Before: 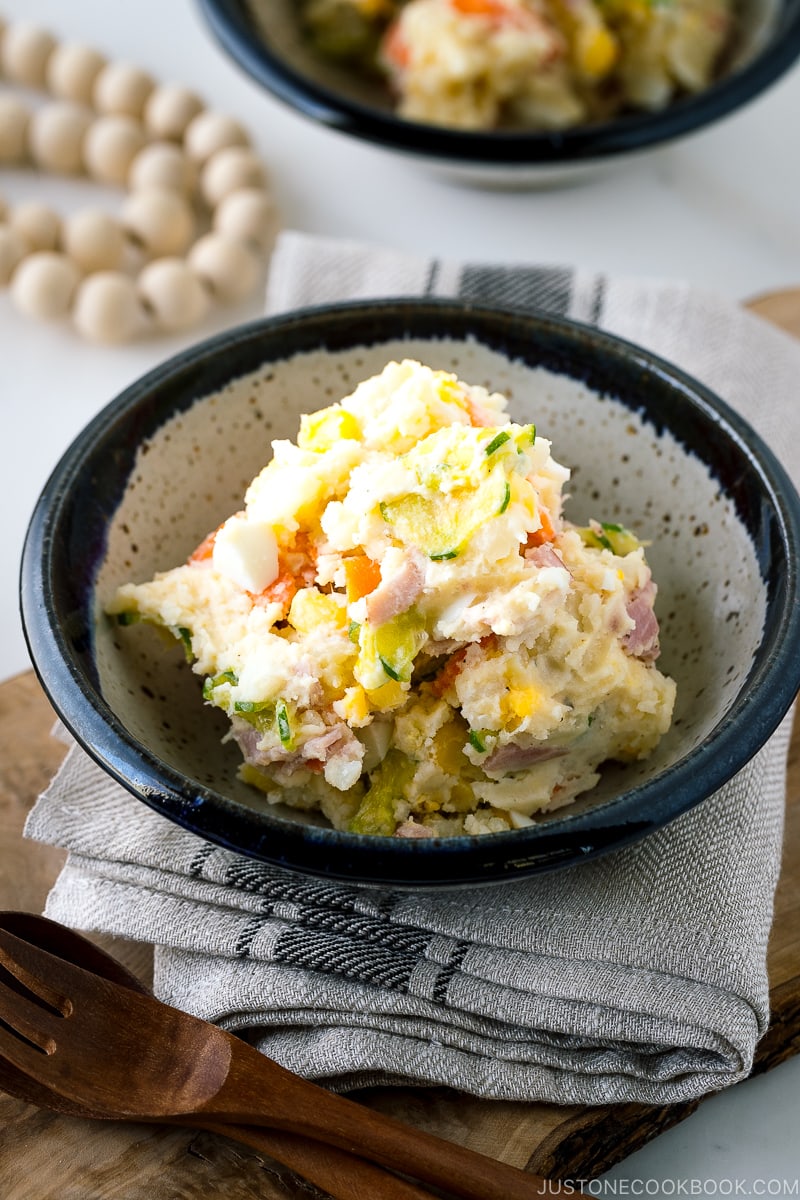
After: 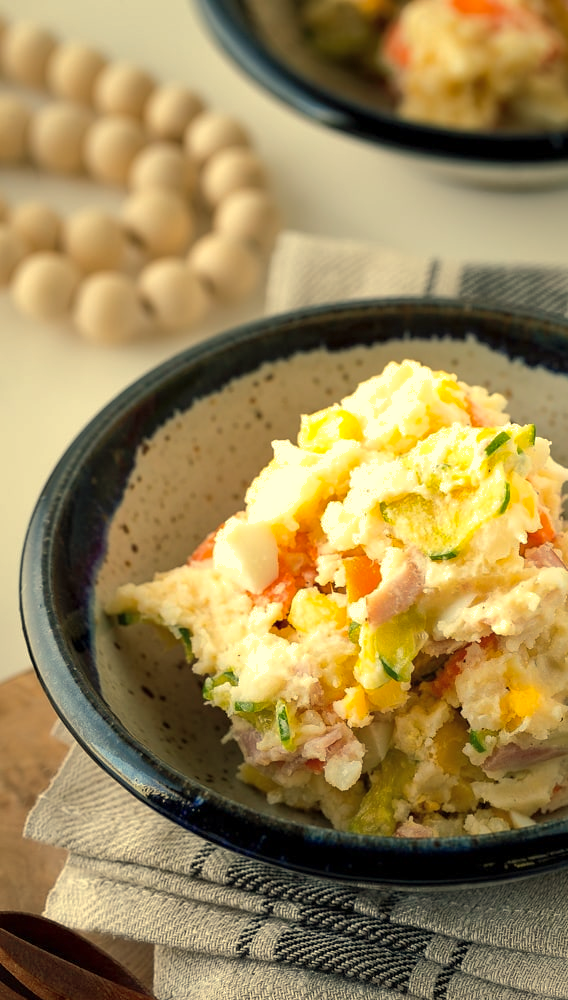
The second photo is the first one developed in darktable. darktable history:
crop: right 28.885%, bottom 16.626%
white balance: red 1.08, blue 0.791
shadows and highlights: on, module defaults
